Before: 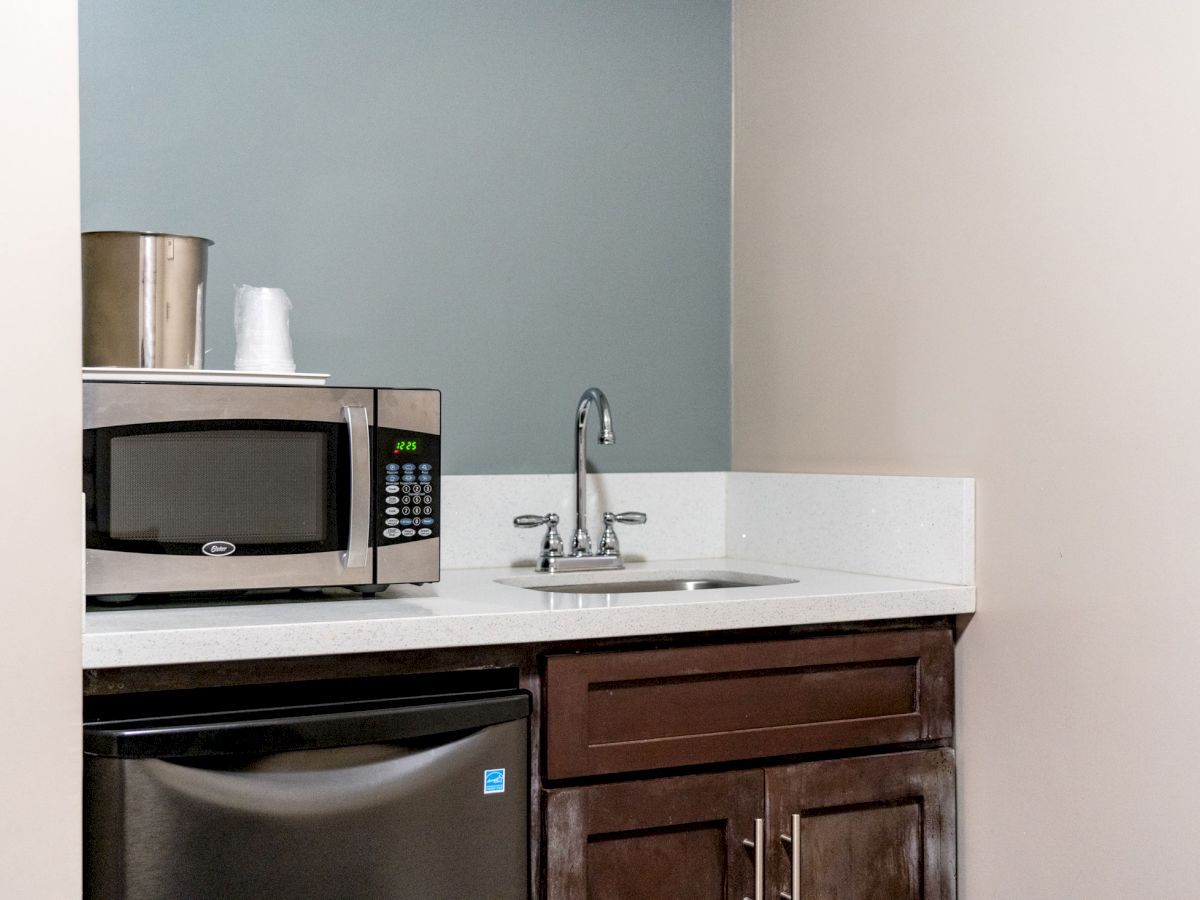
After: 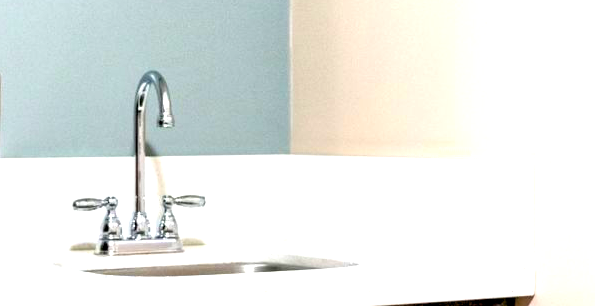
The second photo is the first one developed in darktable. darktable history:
crop: left 36.778%, top 35.225%, right 13.062%, bottom 30.476%
color balance rgb: global offset › luminance -0.481%, linear chroma grading › global chroma 19.627%, perceptual saturation grading › global saturation 30.93%
exposure: black level correction 0, exposure 1.194 EV, compensate exposure bias true, compensate highlight preservation false
